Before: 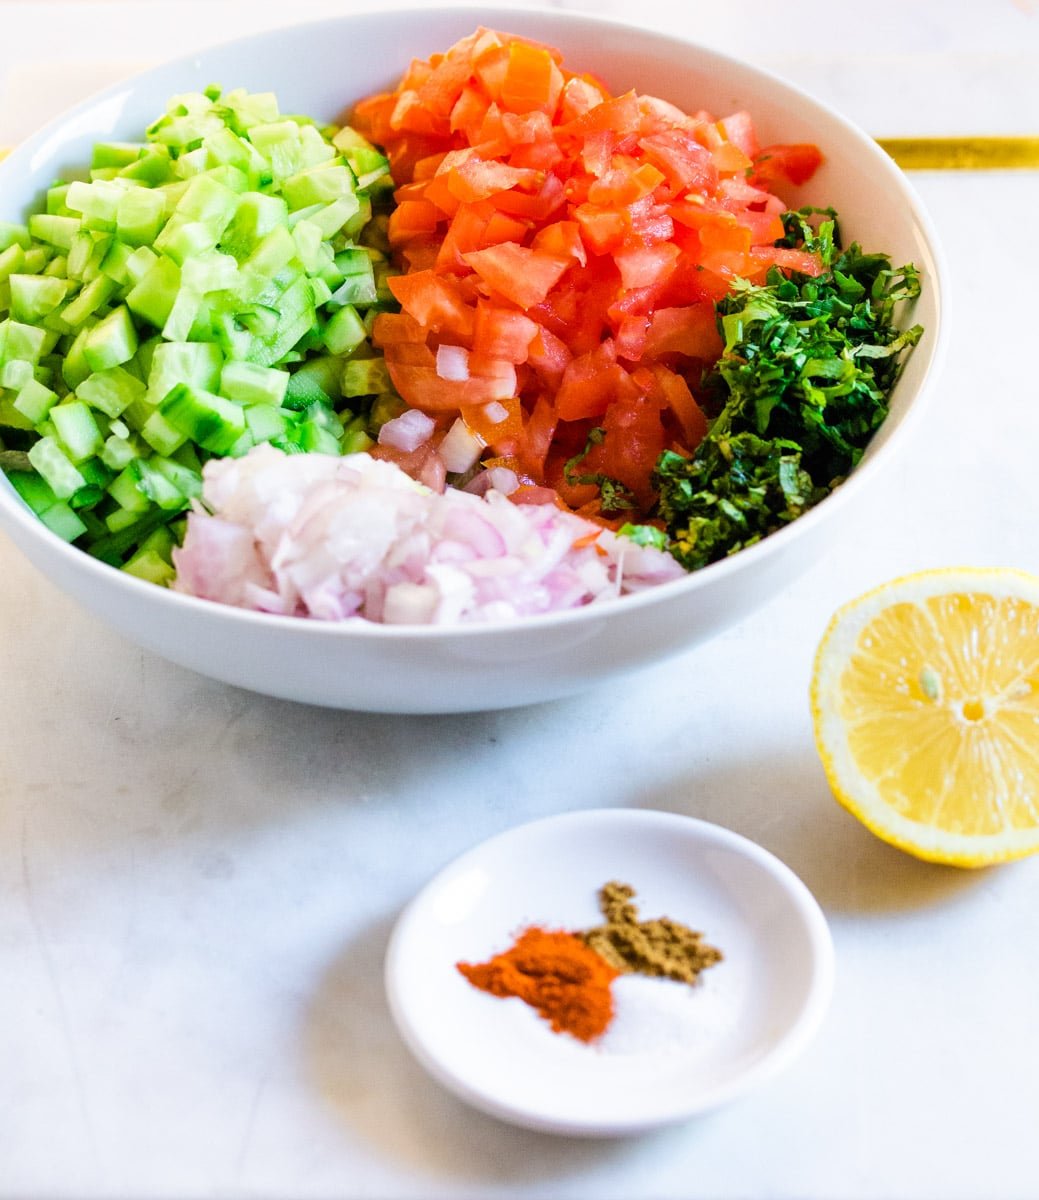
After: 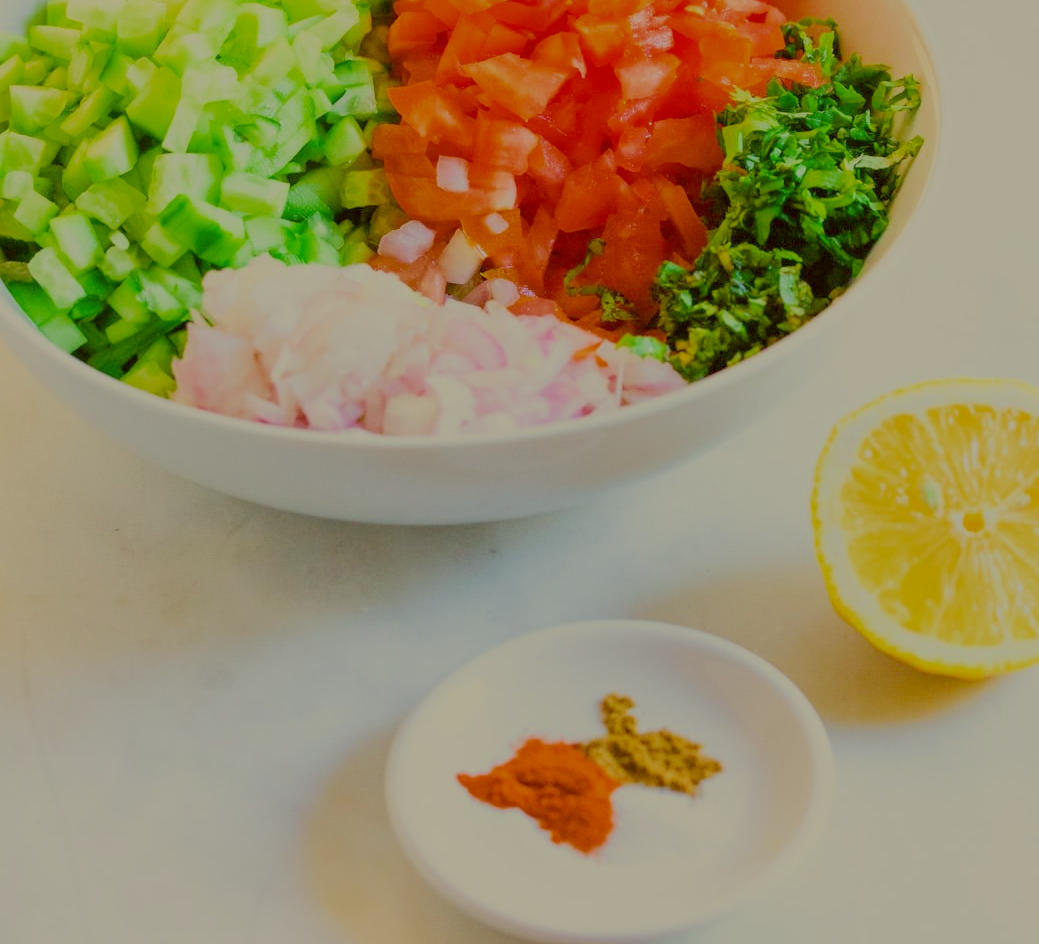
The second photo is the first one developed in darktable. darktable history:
filmic rgb: black relative exposure -16 EV, white relative exposure 8 EV, threshold 3 EV, hardness 4.17, latitude 50%, contrast 0.5, color science v5 (2021), contrast in shadows safe, contrast in highlights safe, enable highlight reconstruction true
exposure: exposure 0.15 EV, compensate highlight preservation false
crop and rotate: top 15.774%, bottom 5.506%
color correction: highlights a* -1.43, highlights b* 10.12, shadows a* 0.395, shadows b* 19.35
